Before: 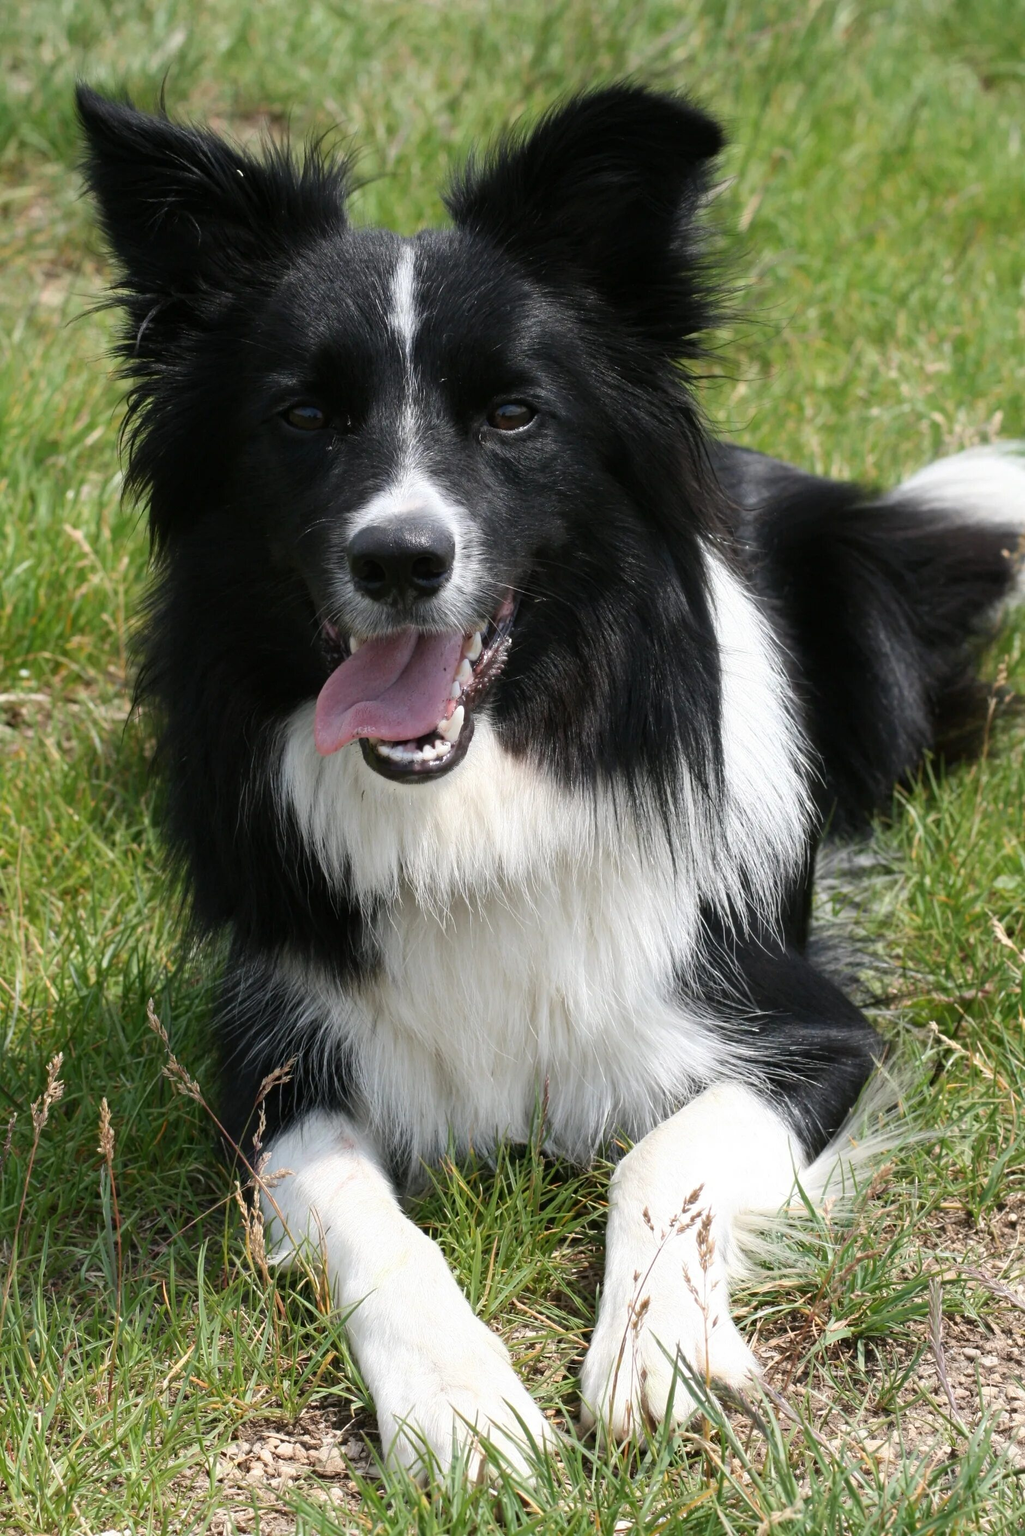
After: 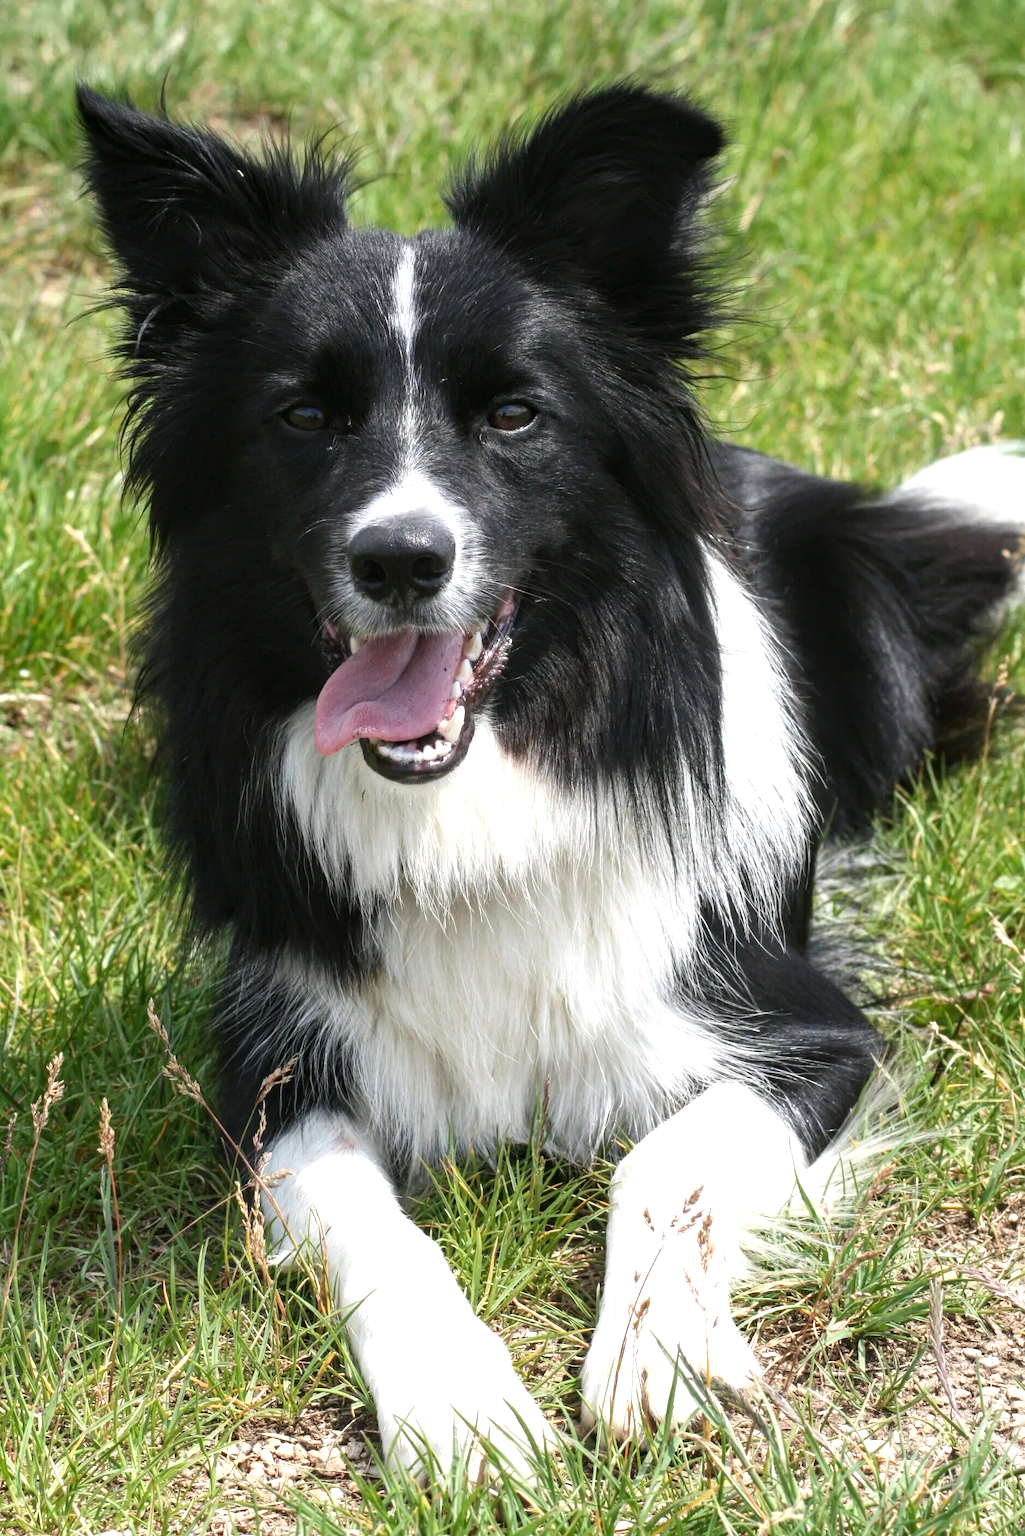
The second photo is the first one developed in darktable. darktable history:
exposure: exposure 0.566 EV, compensate highlight preservation false
local contrast: on, module defaults
contrast brightness saturation: contrast -0.016, brightness -0.014, saturation 0.026
